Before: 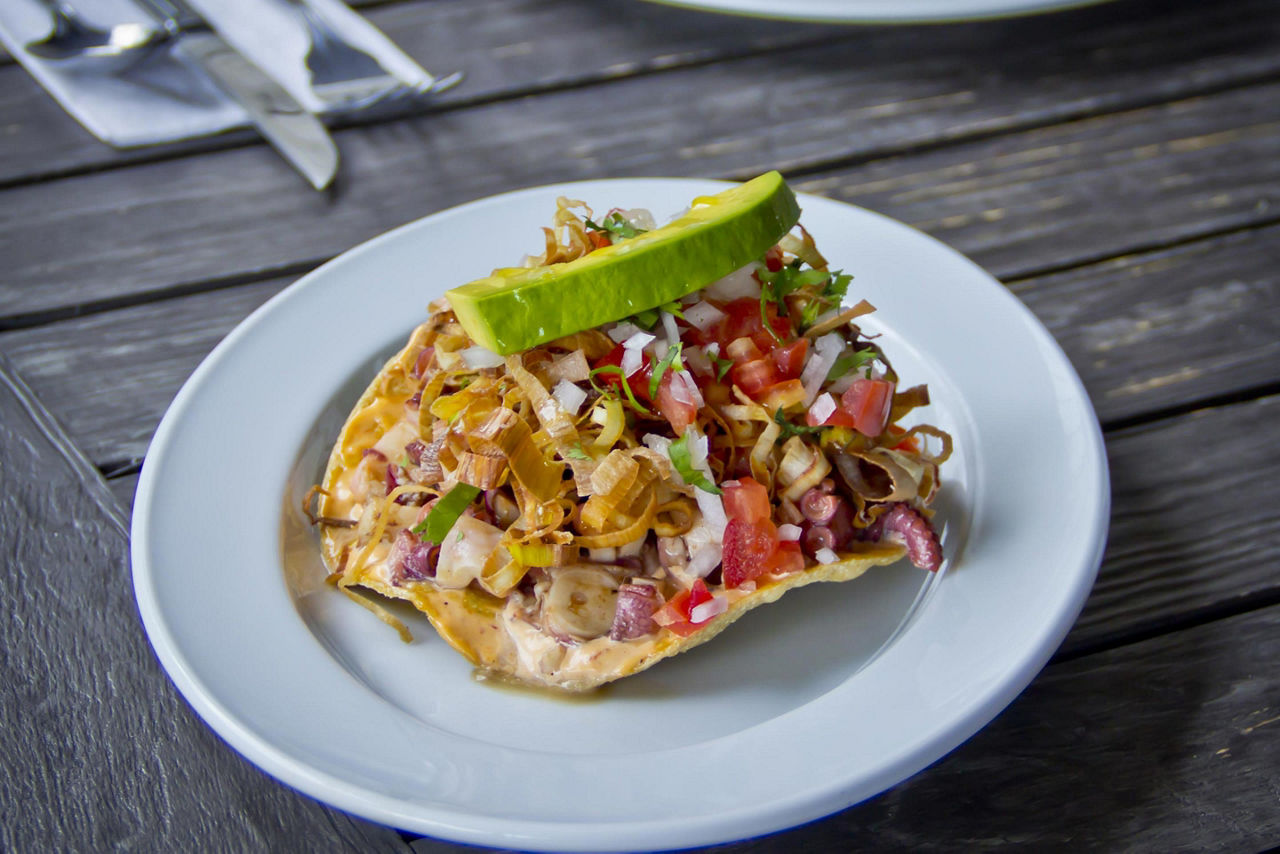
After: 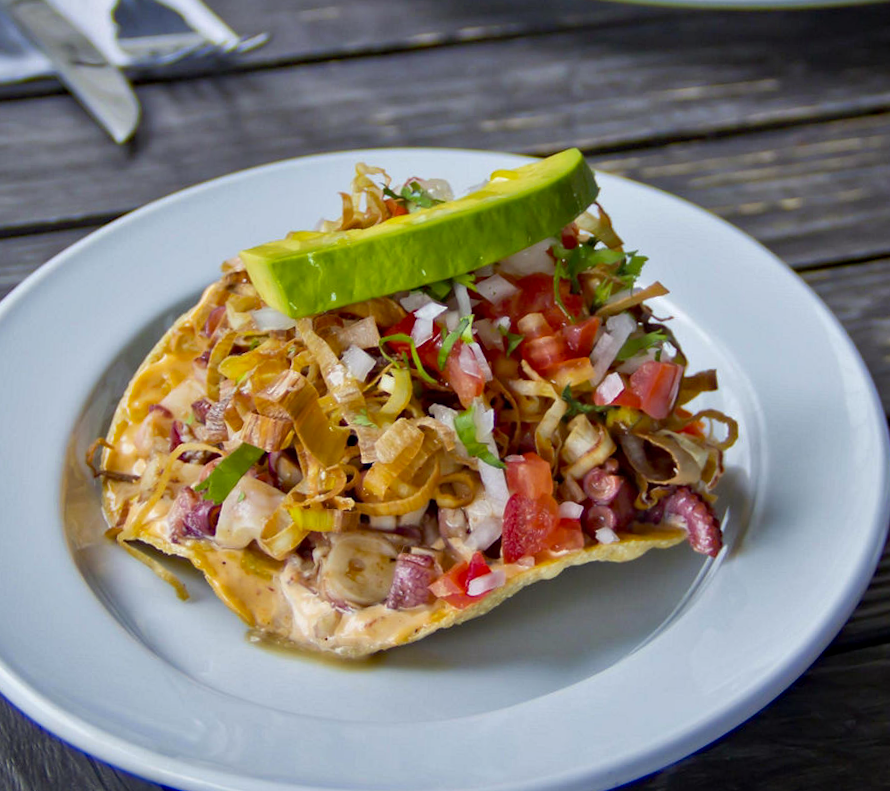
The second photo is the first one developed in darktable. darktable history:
haze removal: adaptive false
crop and rotate: angle -3.01°, left 14.128%, top 0.024%, right 10.955%, bottom 0.073%
